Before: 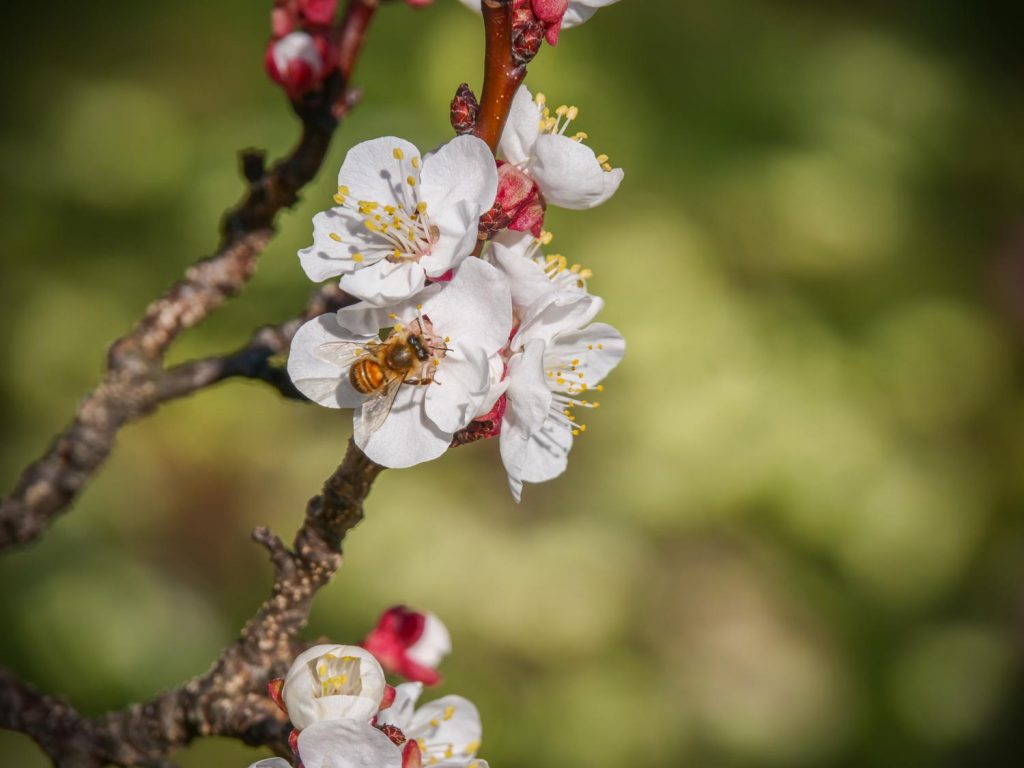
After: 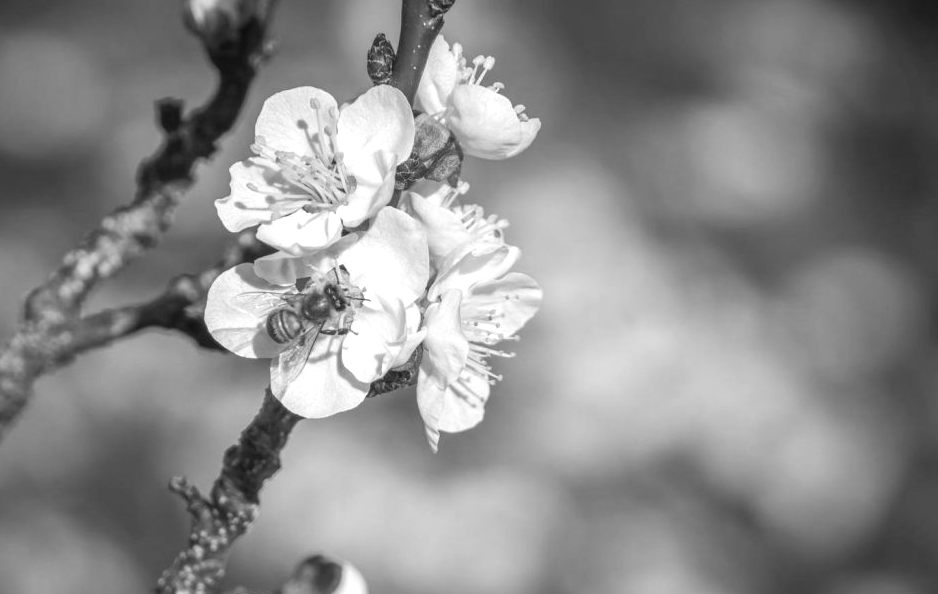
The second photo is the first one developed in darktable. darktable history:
crop: left 8.155%, top 6.611%, bottom 15.385%
exposure: black level correction 0, exposure 0.5 EV, compensate exposure bias true, compensate highlight preservation false
monochrome: on, module defaults
